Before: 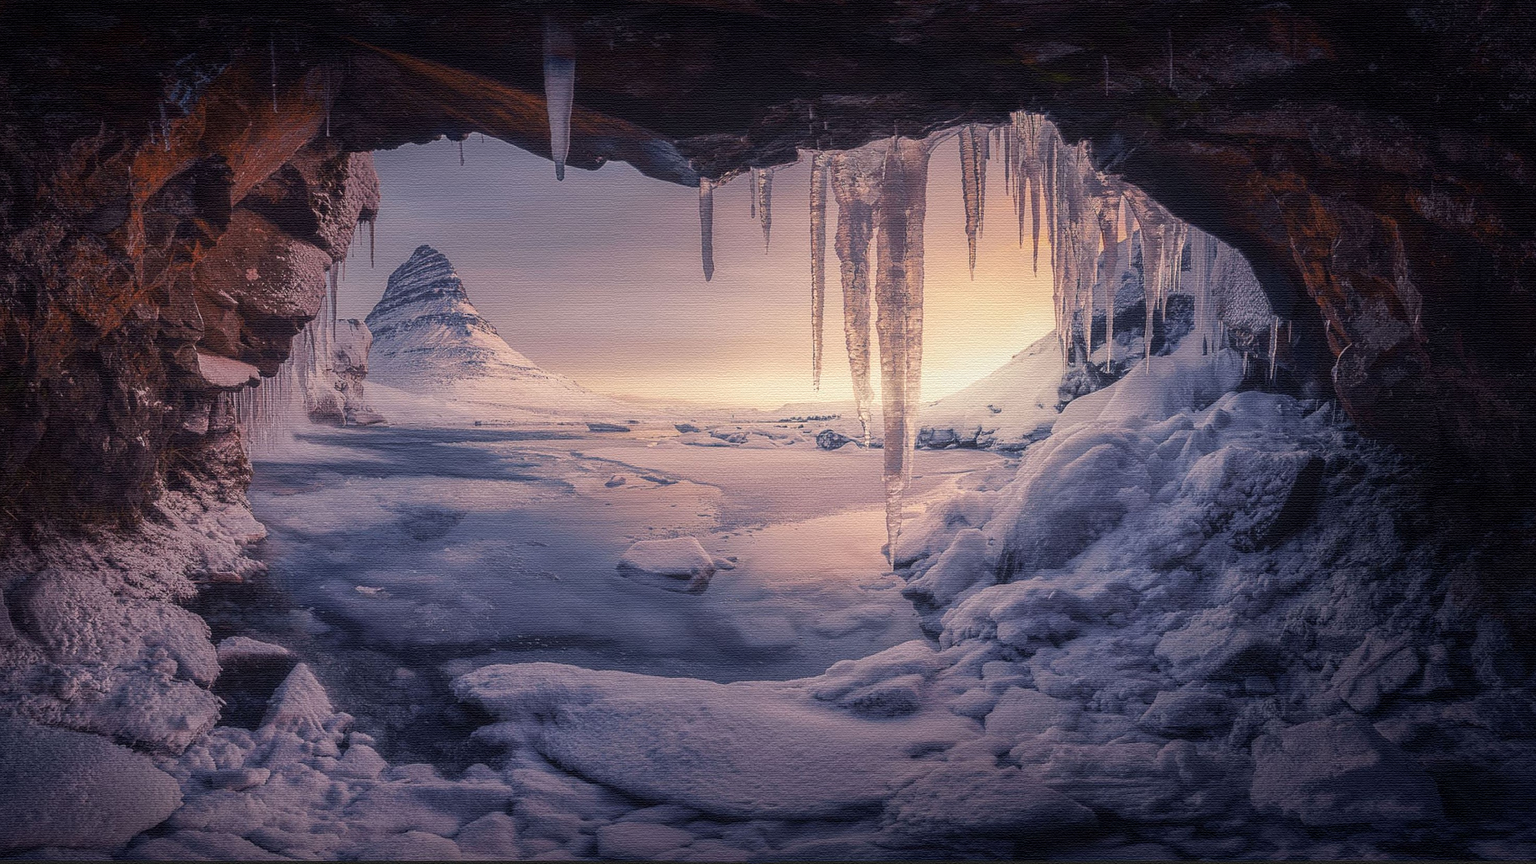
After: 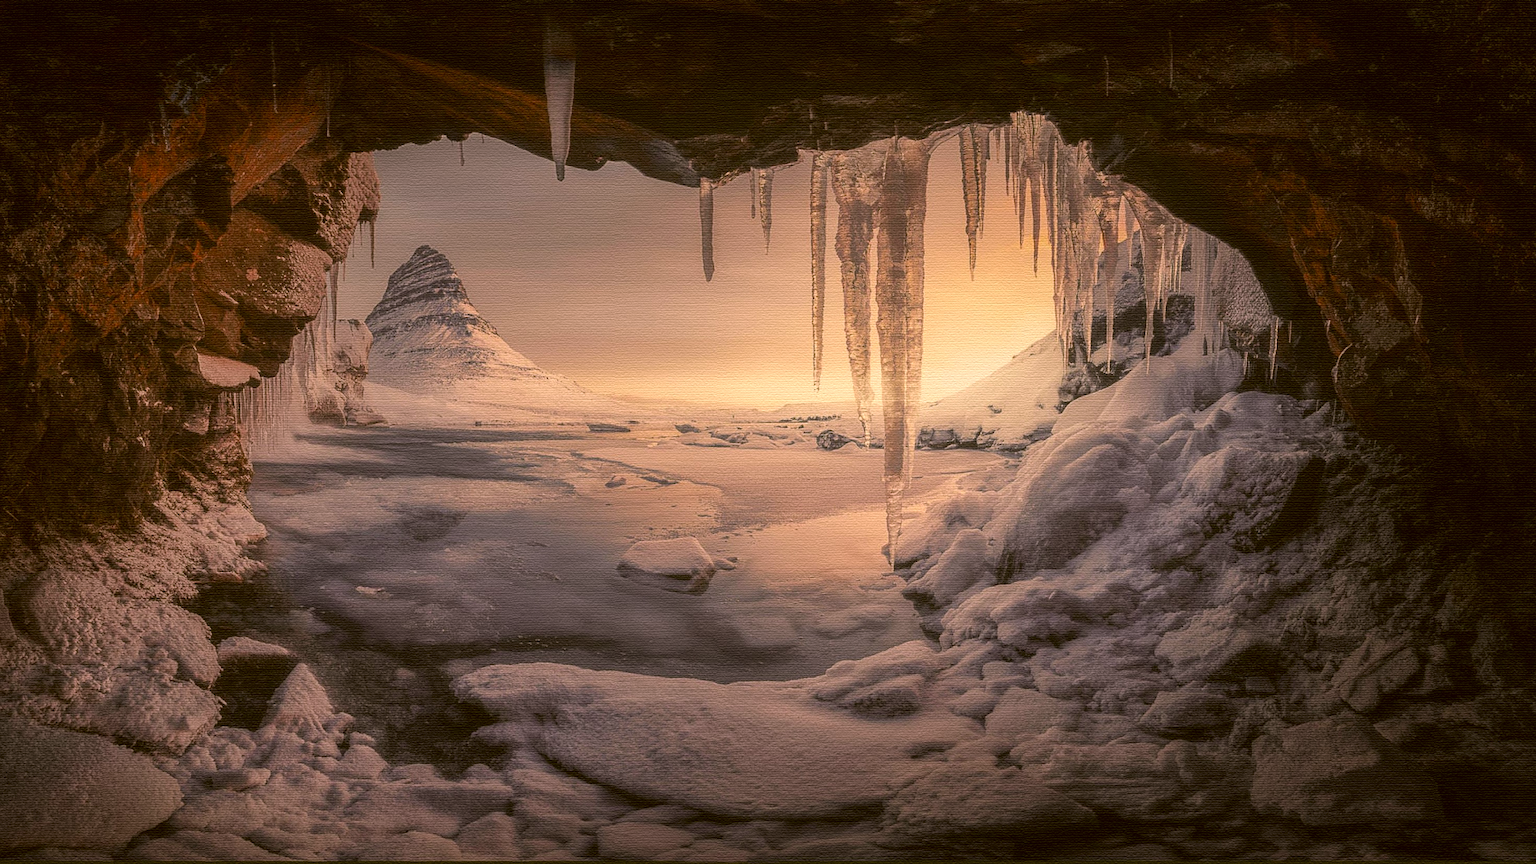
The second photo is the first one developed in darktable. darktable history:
color correction: highlights a* 8.72, highlights b* 15.47, shadows a* -0.621, shadows b* 27.28
